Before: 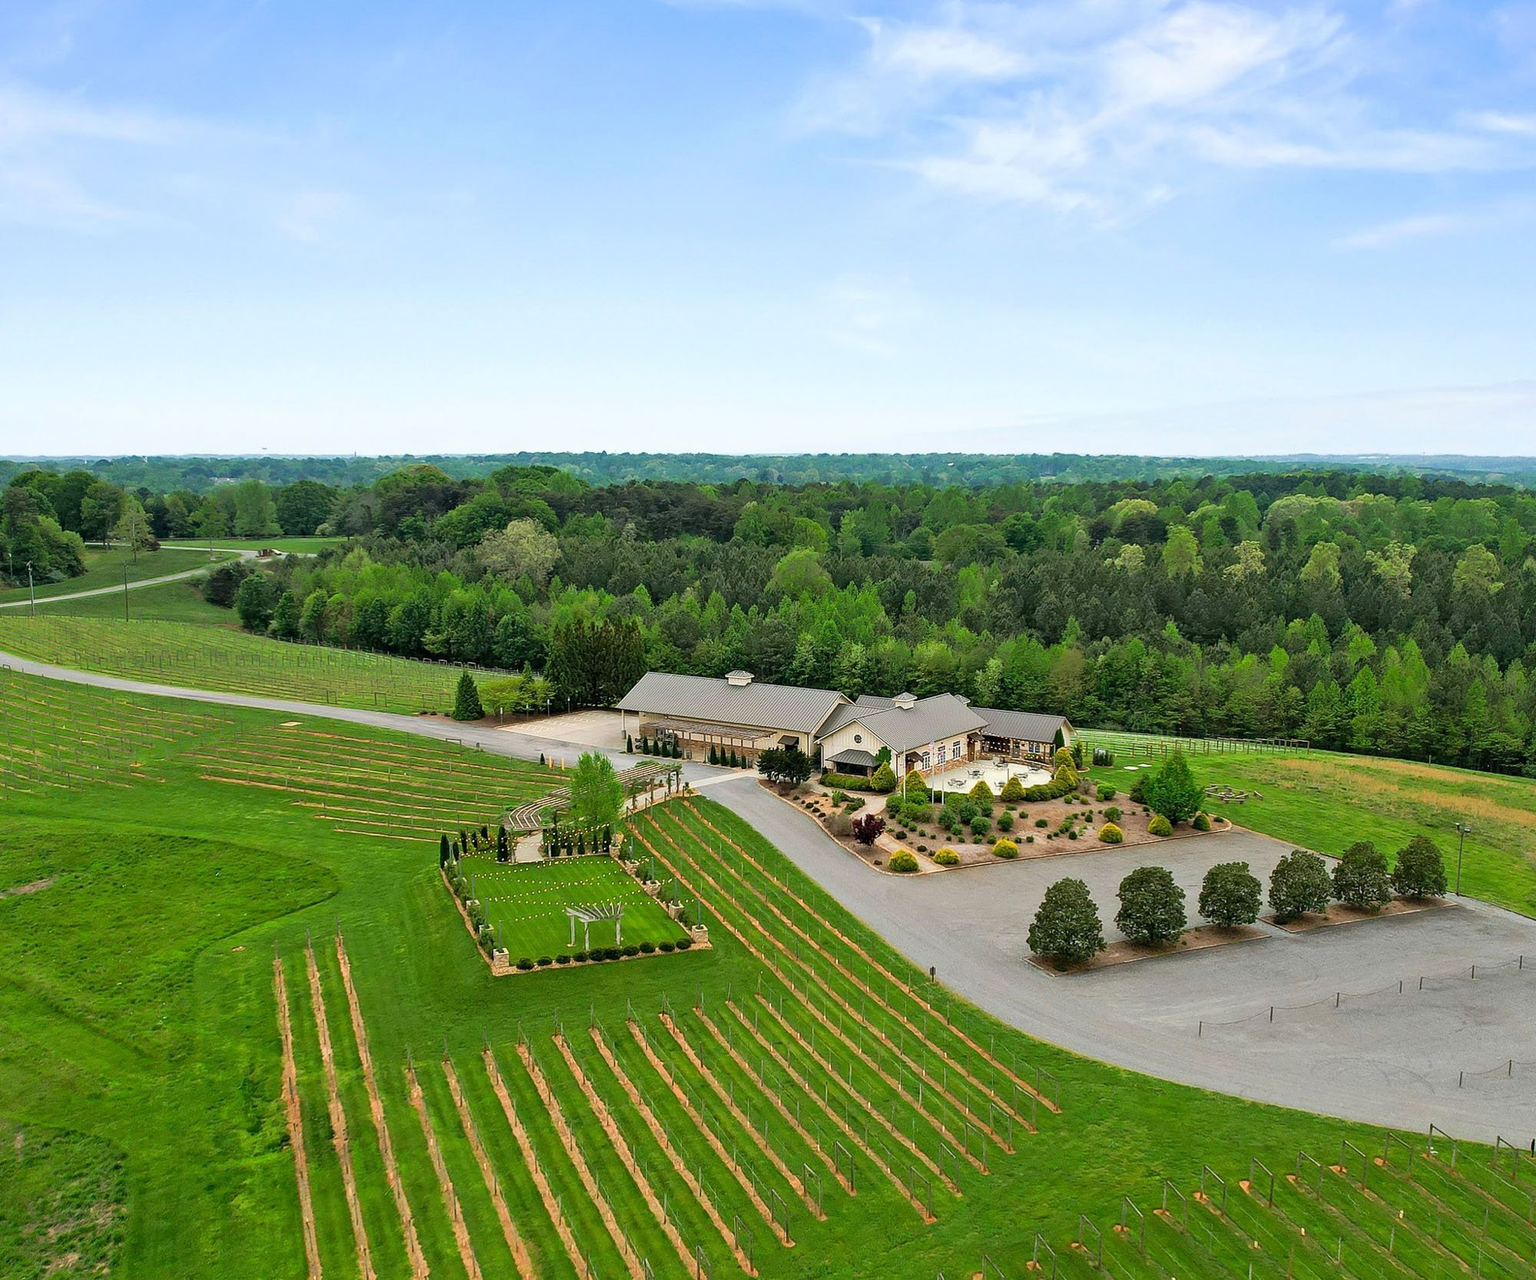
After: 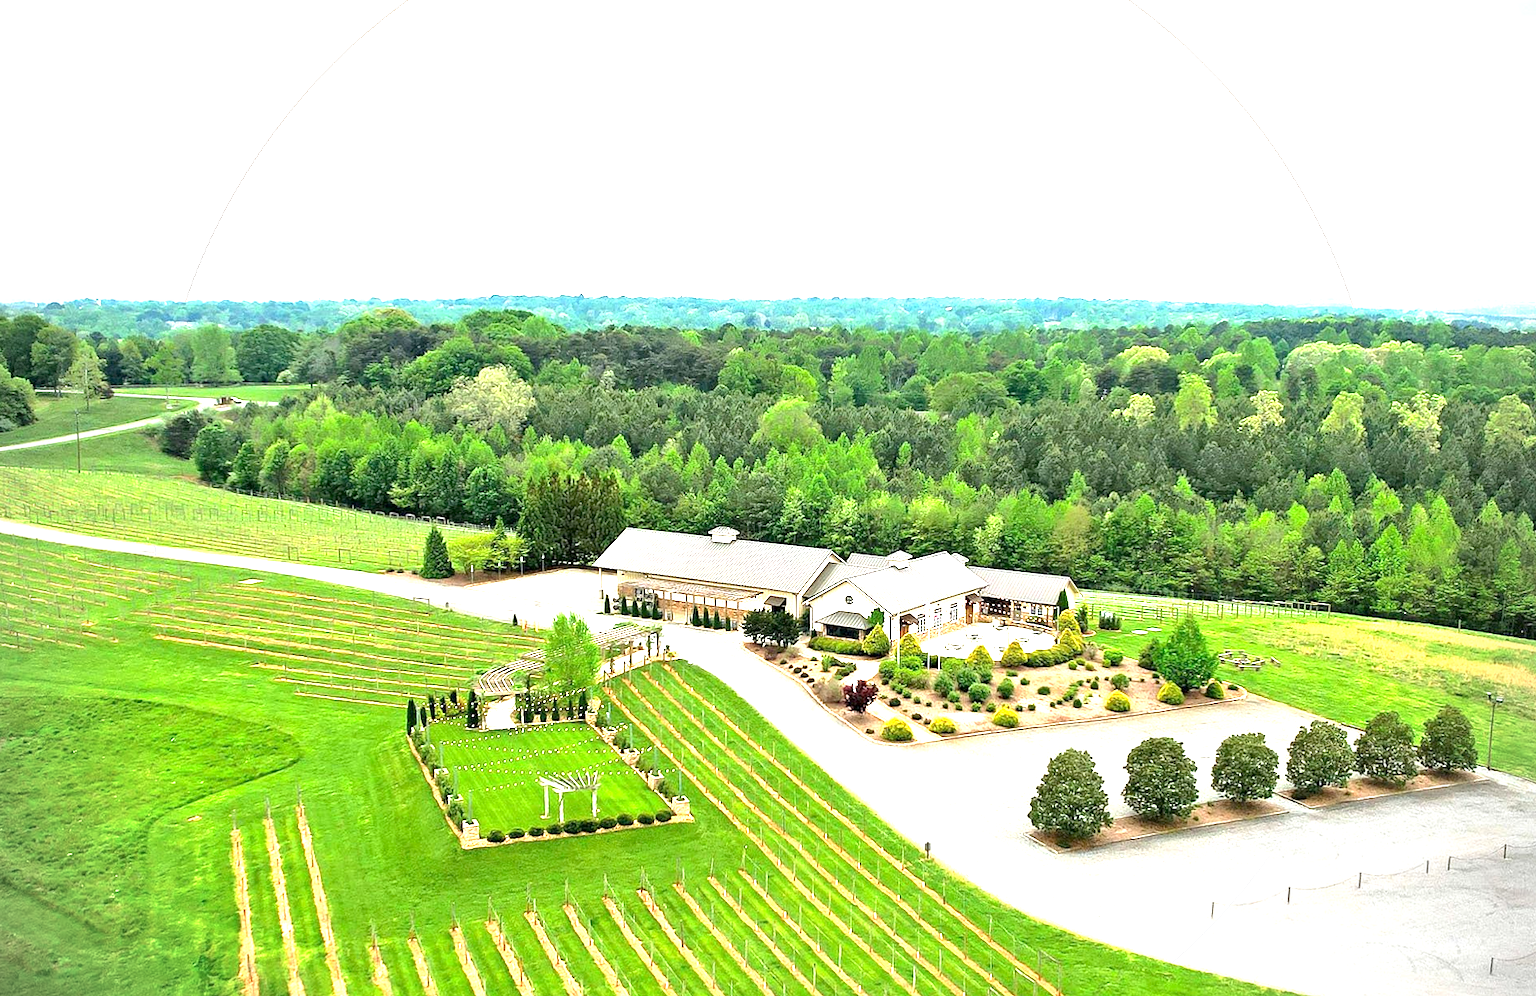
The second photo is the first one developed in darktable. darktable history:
rotate and perspective: rotation 0.192°, lens shift (horizontal) -0.015, crop left 0.005, crop right 0.996, crop top 0.006, crop bottom 0.99
crop and rotate: left 2.991%, top 13.302%, right 1.981%, bottom 12.636%
vignetting: dithering 8-bit output, unbound false
exposure: black level correction 0.001, exposure 1.822 EV, compensate exposure bias true, compensate highlight preservation false
